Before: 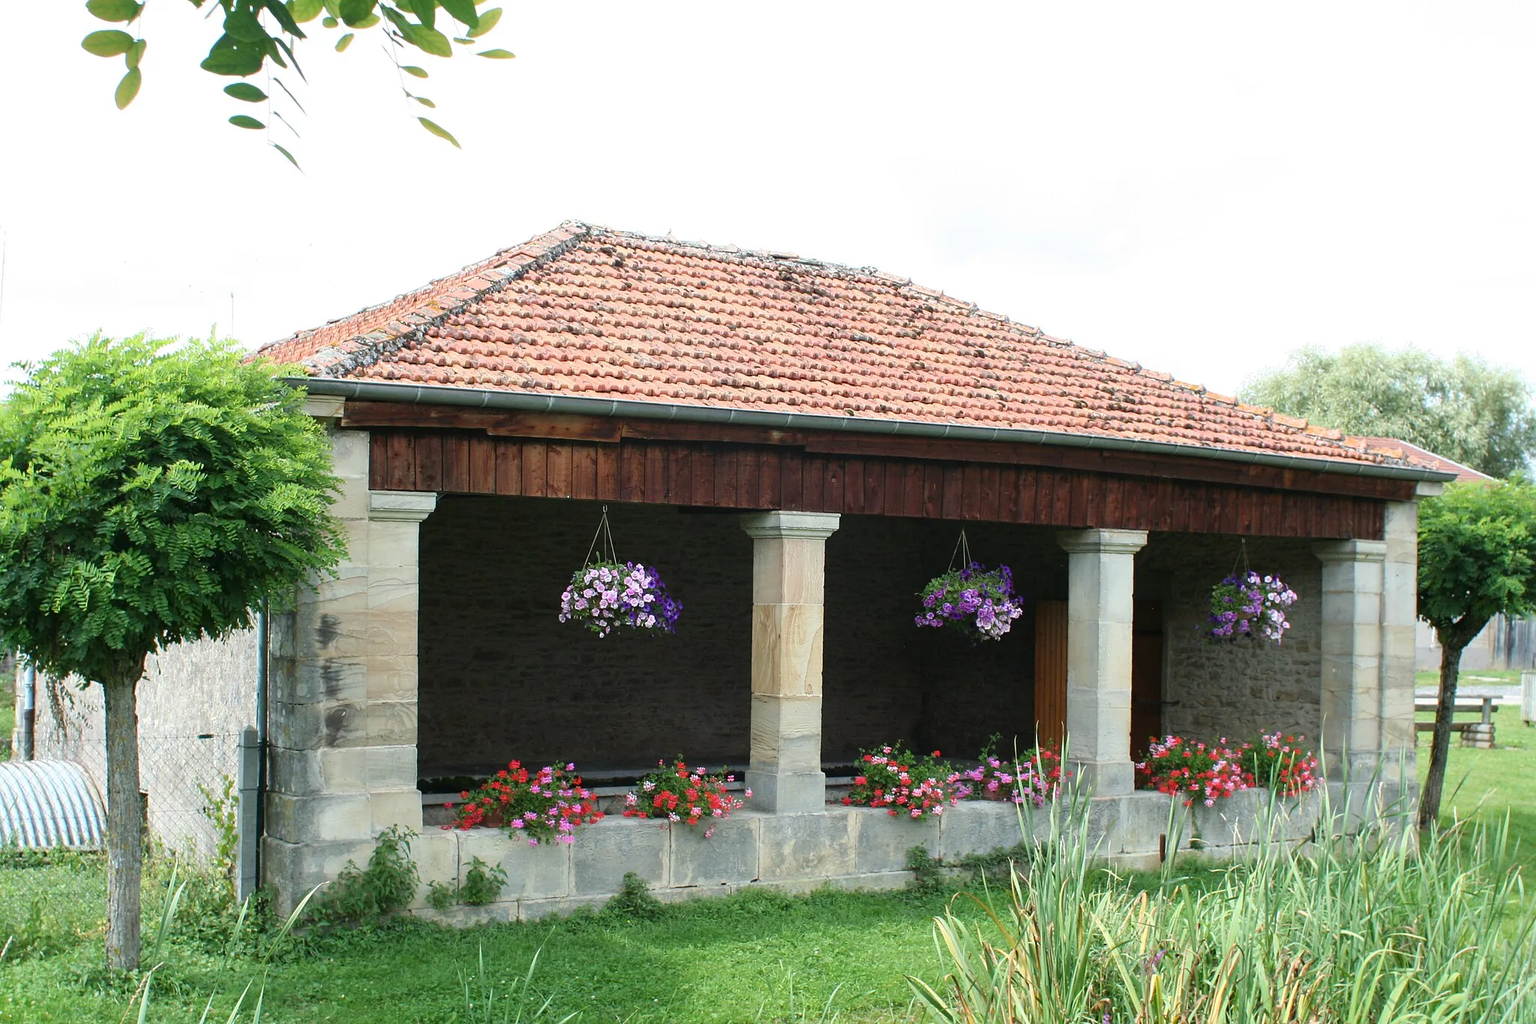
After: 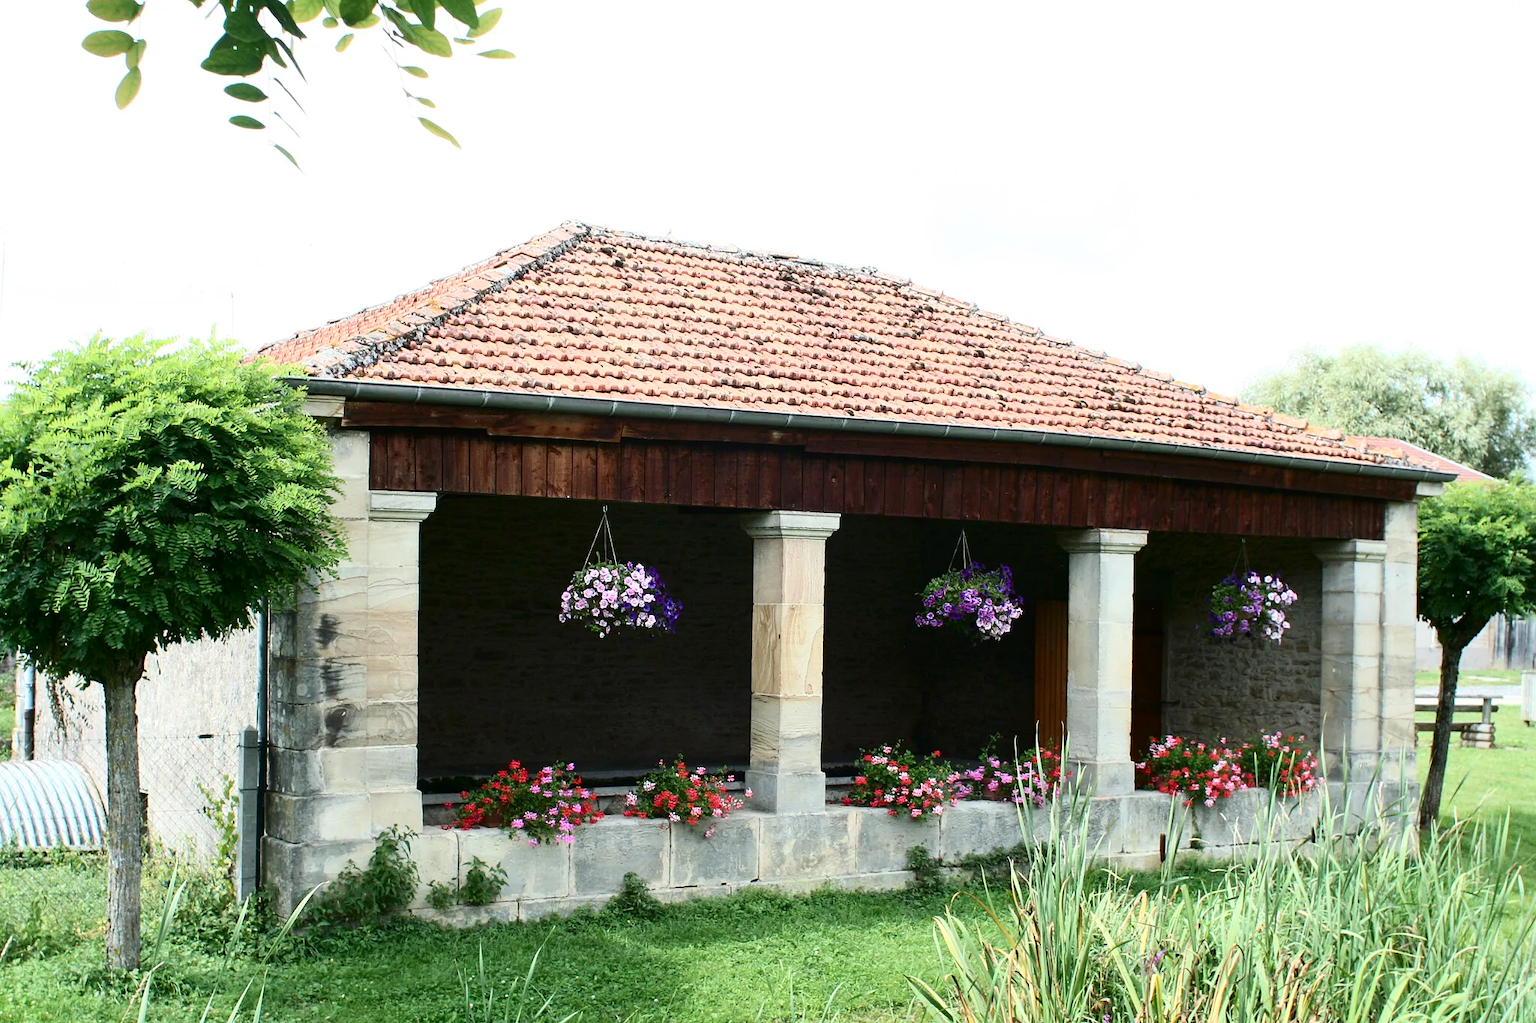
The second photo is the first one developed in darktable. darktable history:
contrast brightness saturation: contrast 0.28
tone equalizer: -7 EV 0.13 EV, smoothing diameter 25%, edges refinement/feathering 10, preserve details guided filter
